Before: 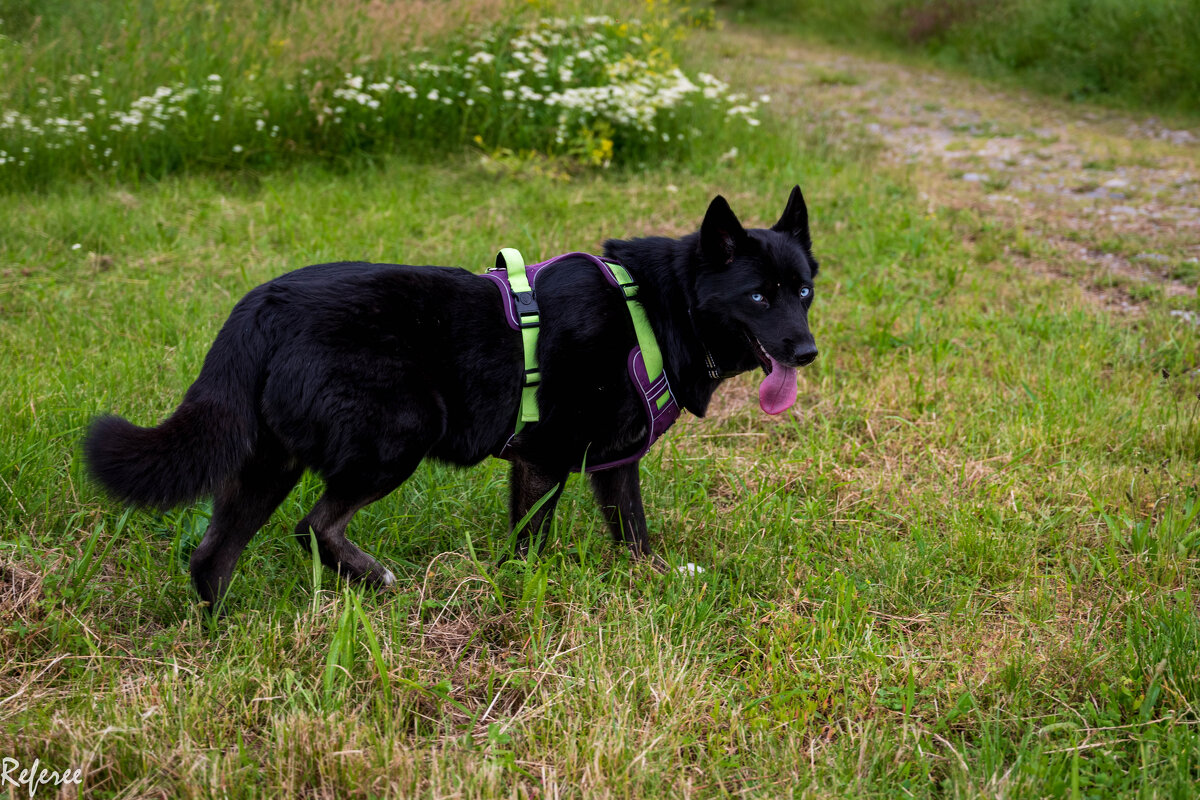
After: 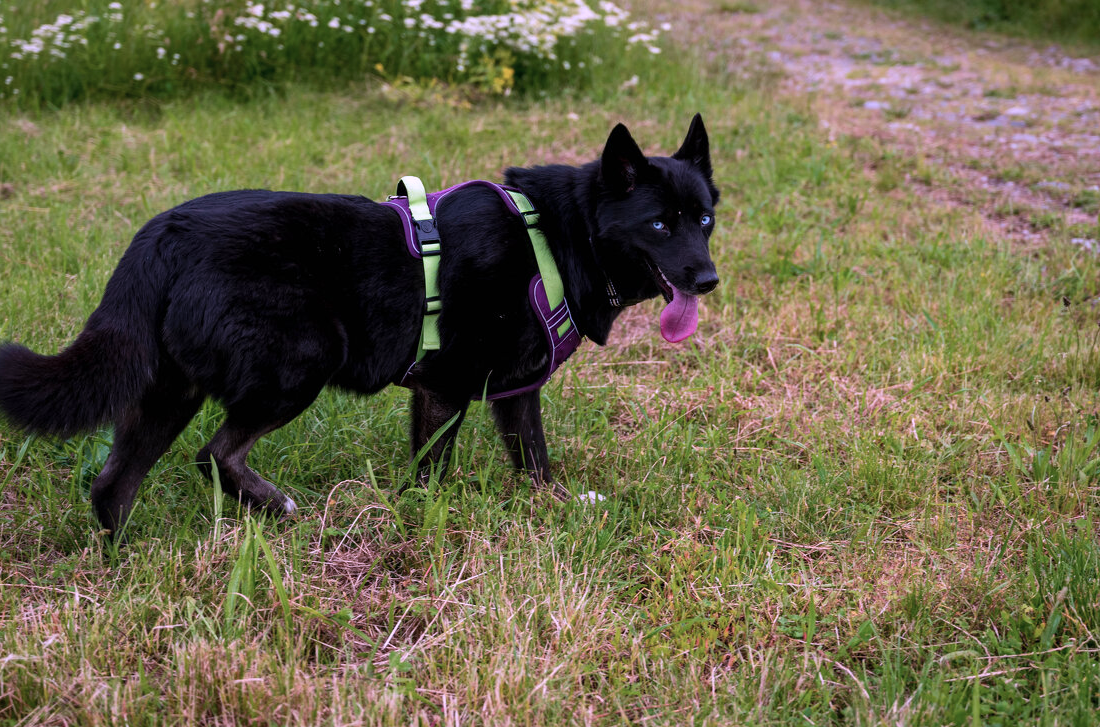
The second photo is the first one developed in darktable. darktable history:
color correction: highlights a* 15.1, highlights b* -25.07
crop and rotate: left 8.289%, top 9.09%
